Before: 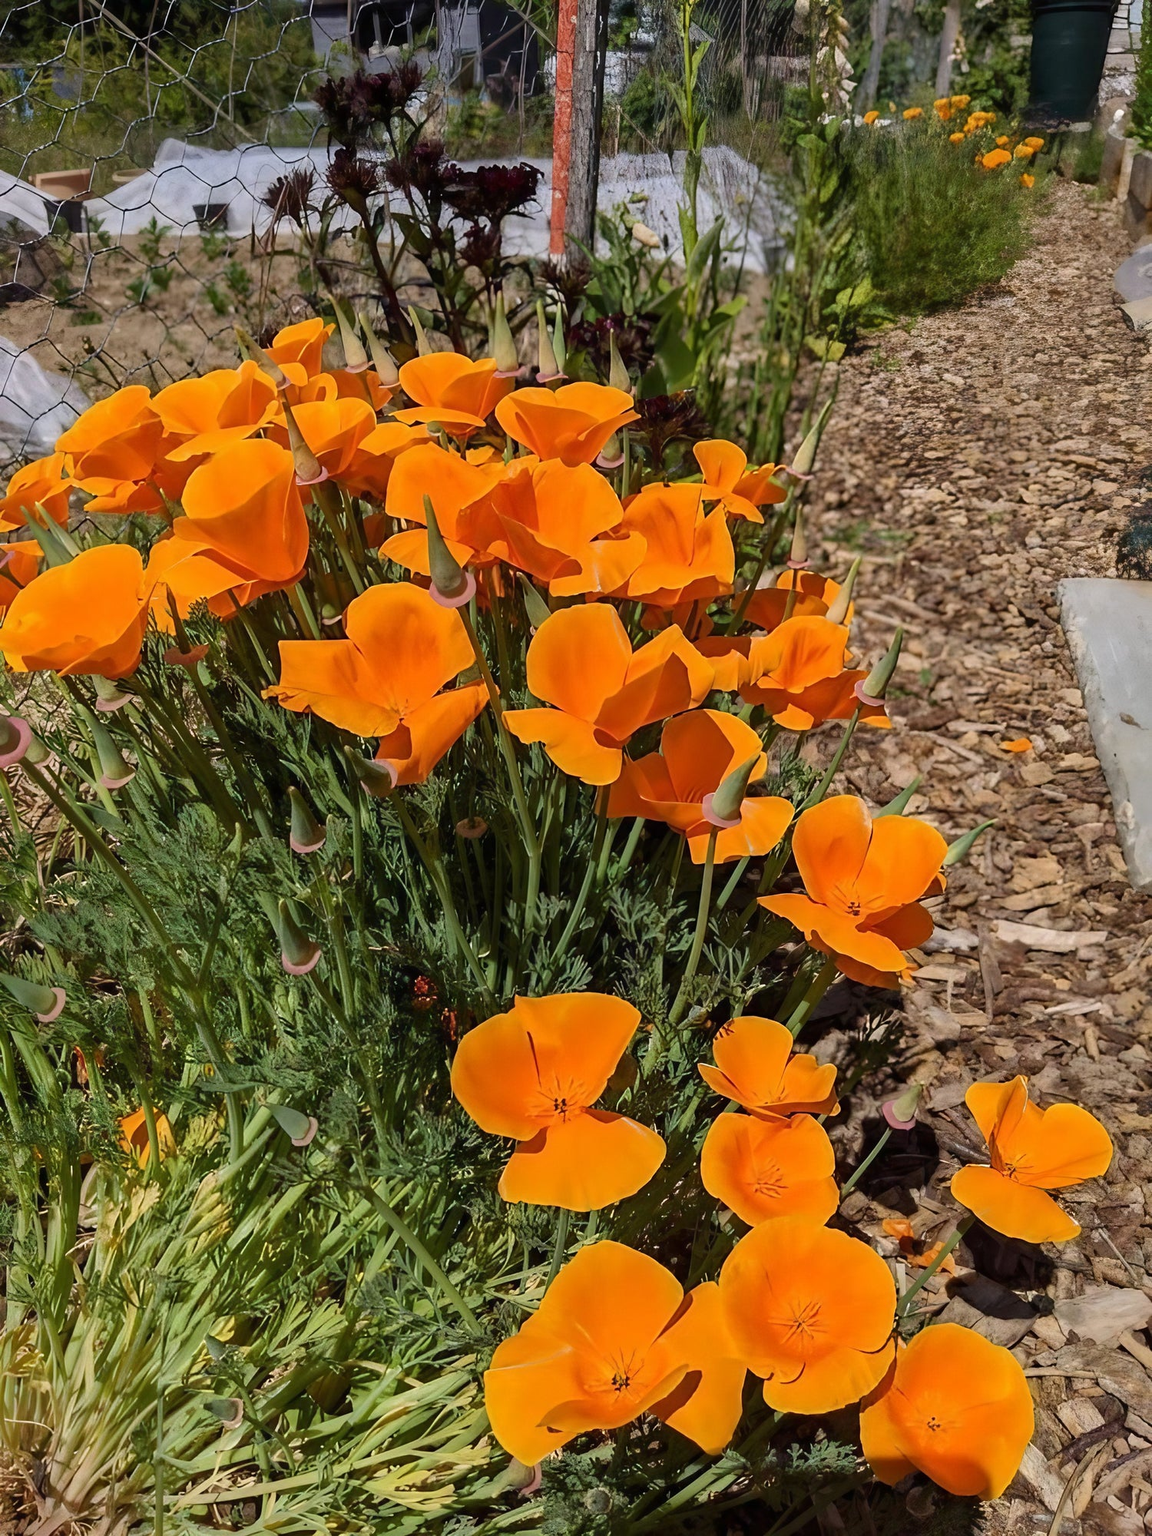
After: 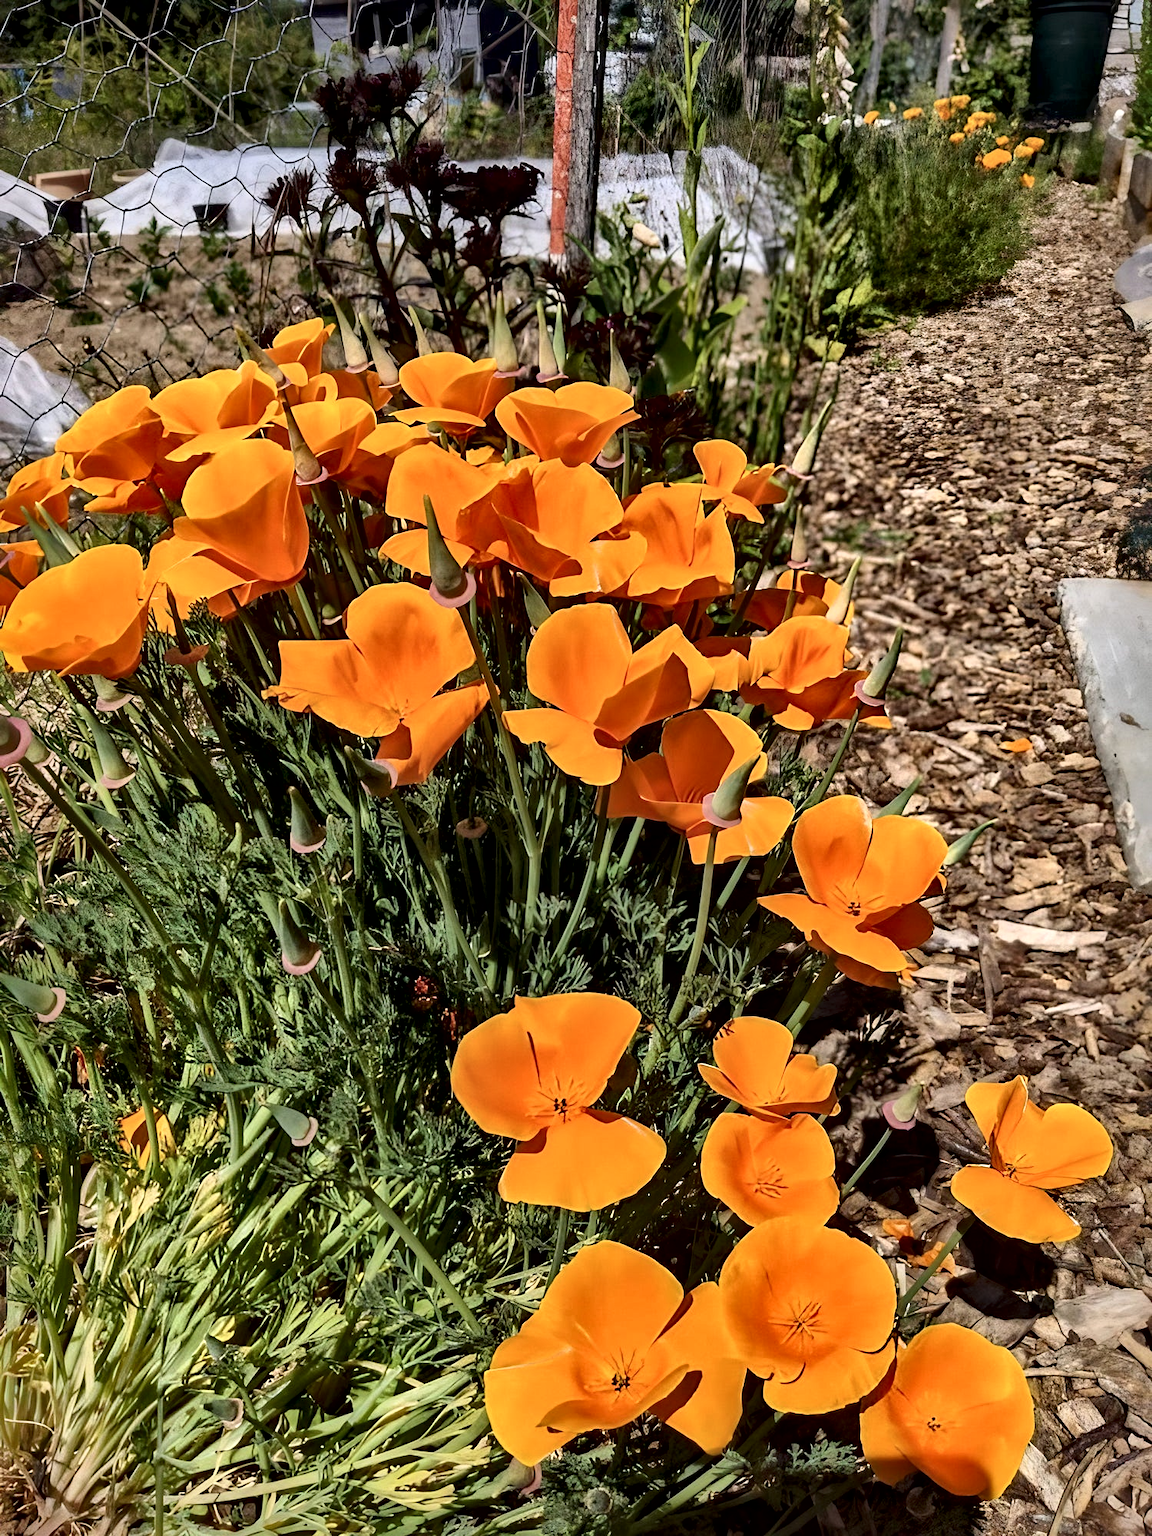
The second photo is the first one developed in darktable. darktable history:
tone equalizer: on, module defaults
local contrast: mode bilateral grid, contrast 44, coarseness 69, detail 212%, midtone range 0.2
